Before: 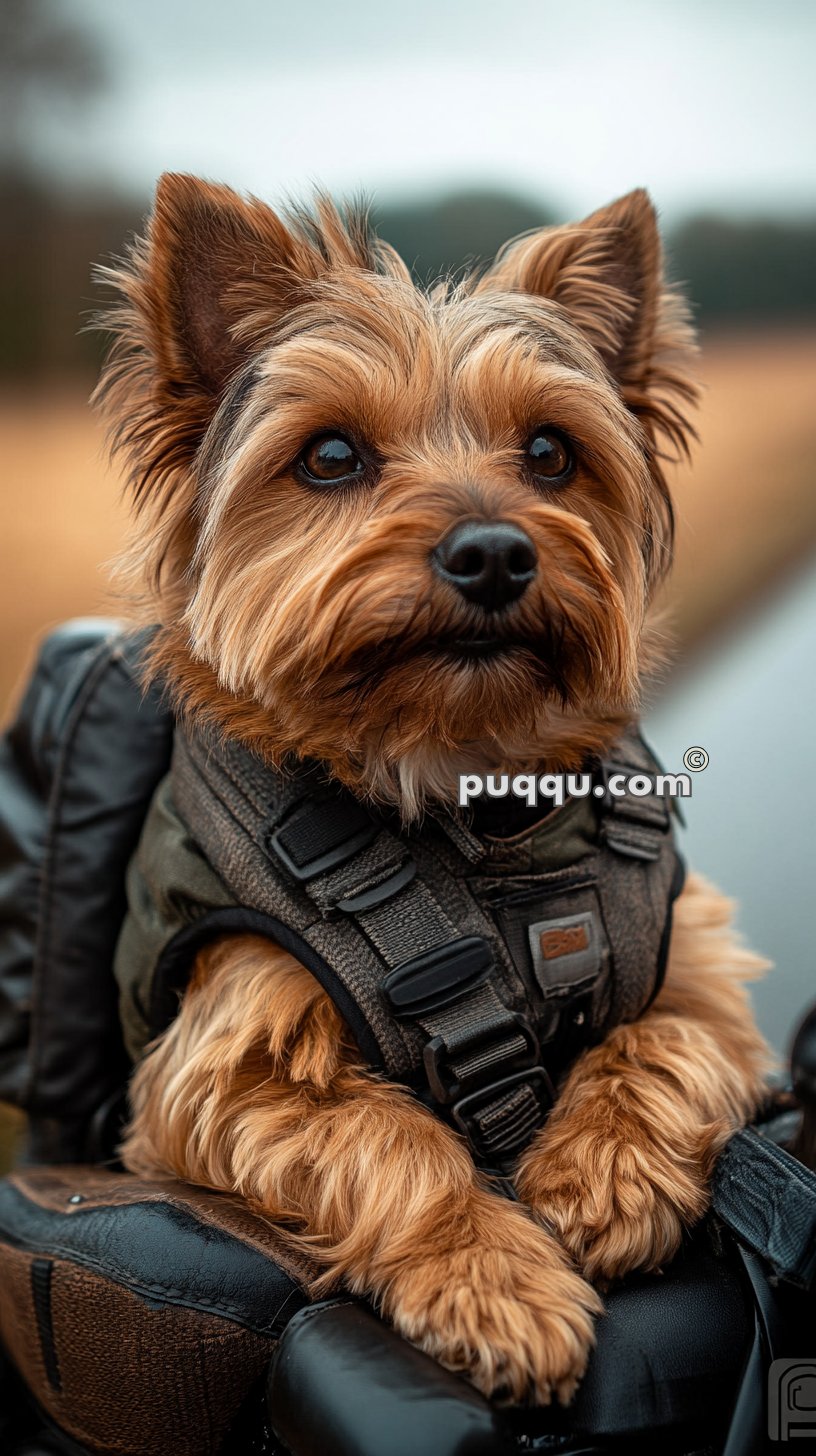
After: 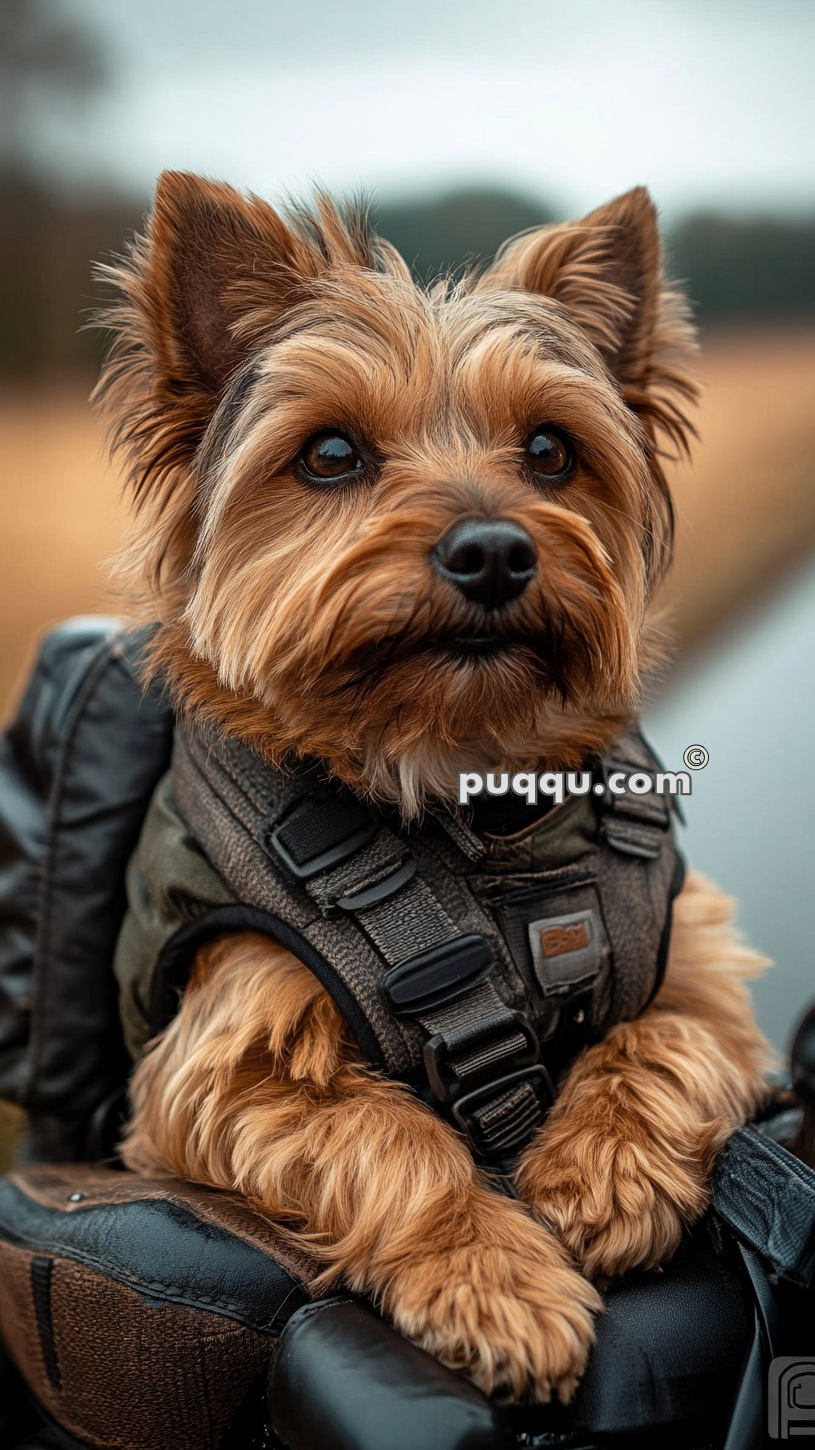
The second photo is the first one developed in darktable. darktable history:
crop: top 0.171%, bottom 0.199%
color zones: curves: ch0 [(0.068, 0.464) (0.25, 0.5) (0.48, 0.508) (0.75, 0.536) (0.886, 0.476) (0.967, 0.456)]; ch1 [(0.066, 0.456) (0.25, 0.5) (0.616, 0.508) (0.746, 0.56) (0.934, 0.444)]
shadows and highlights: shadows 29.63, highlights -30.47, low approximation 0.01, soften with gaussian
